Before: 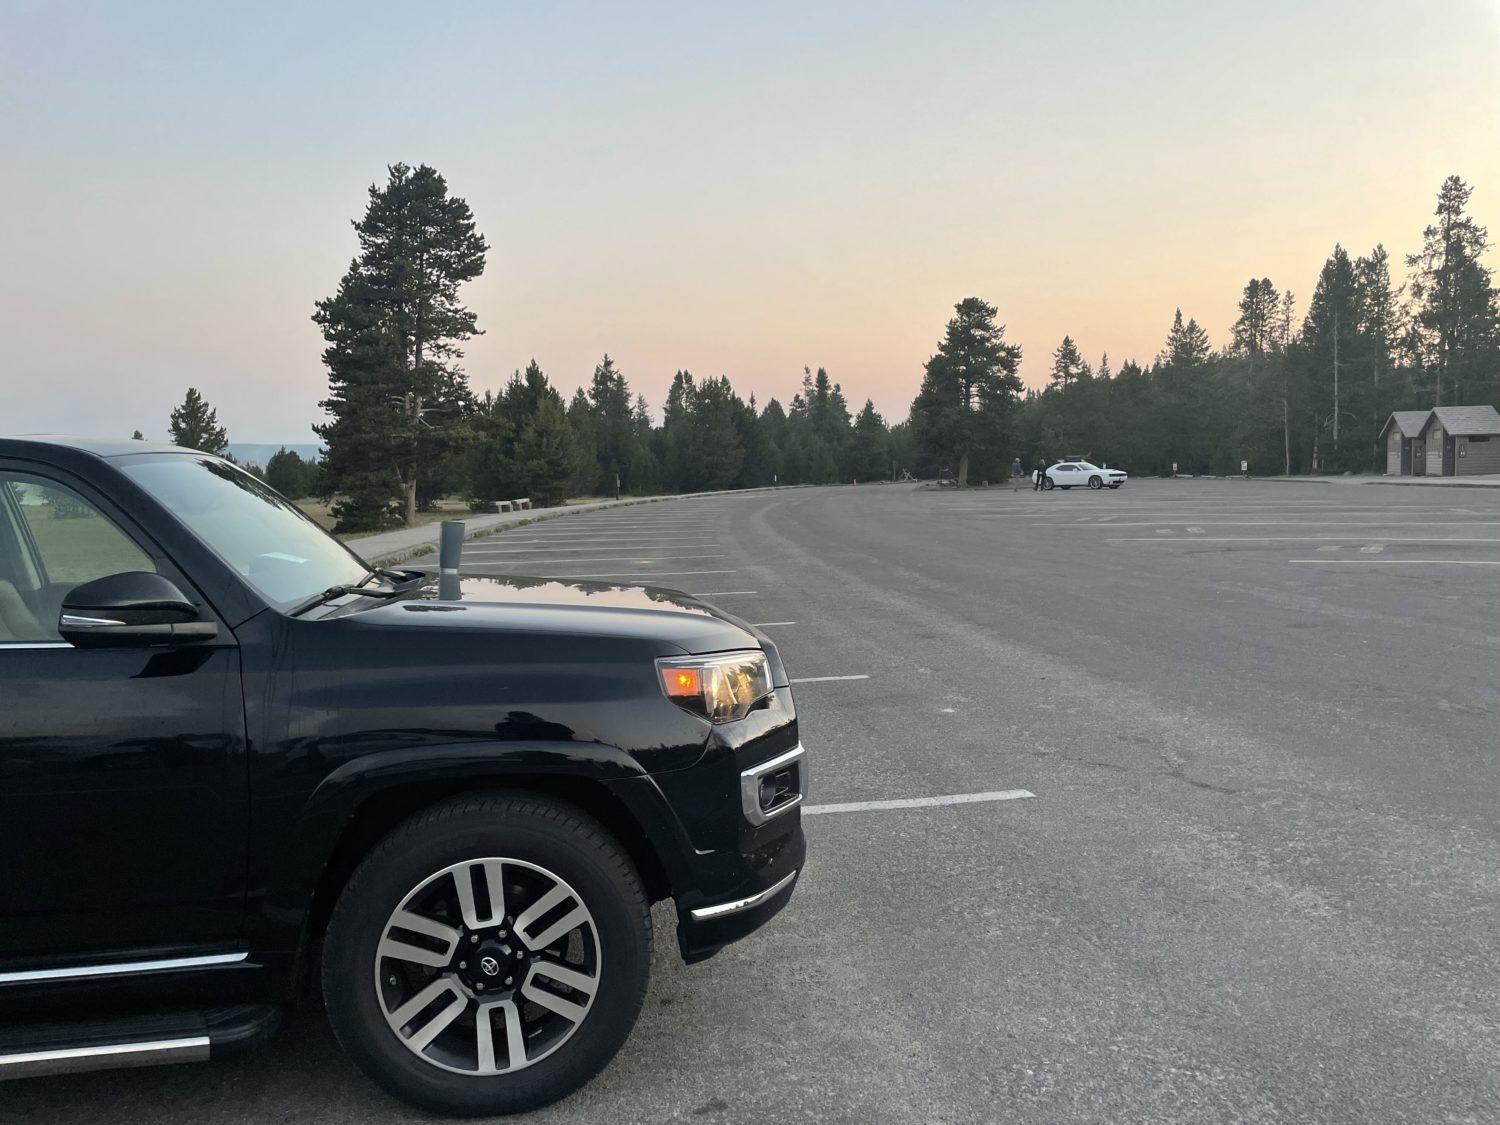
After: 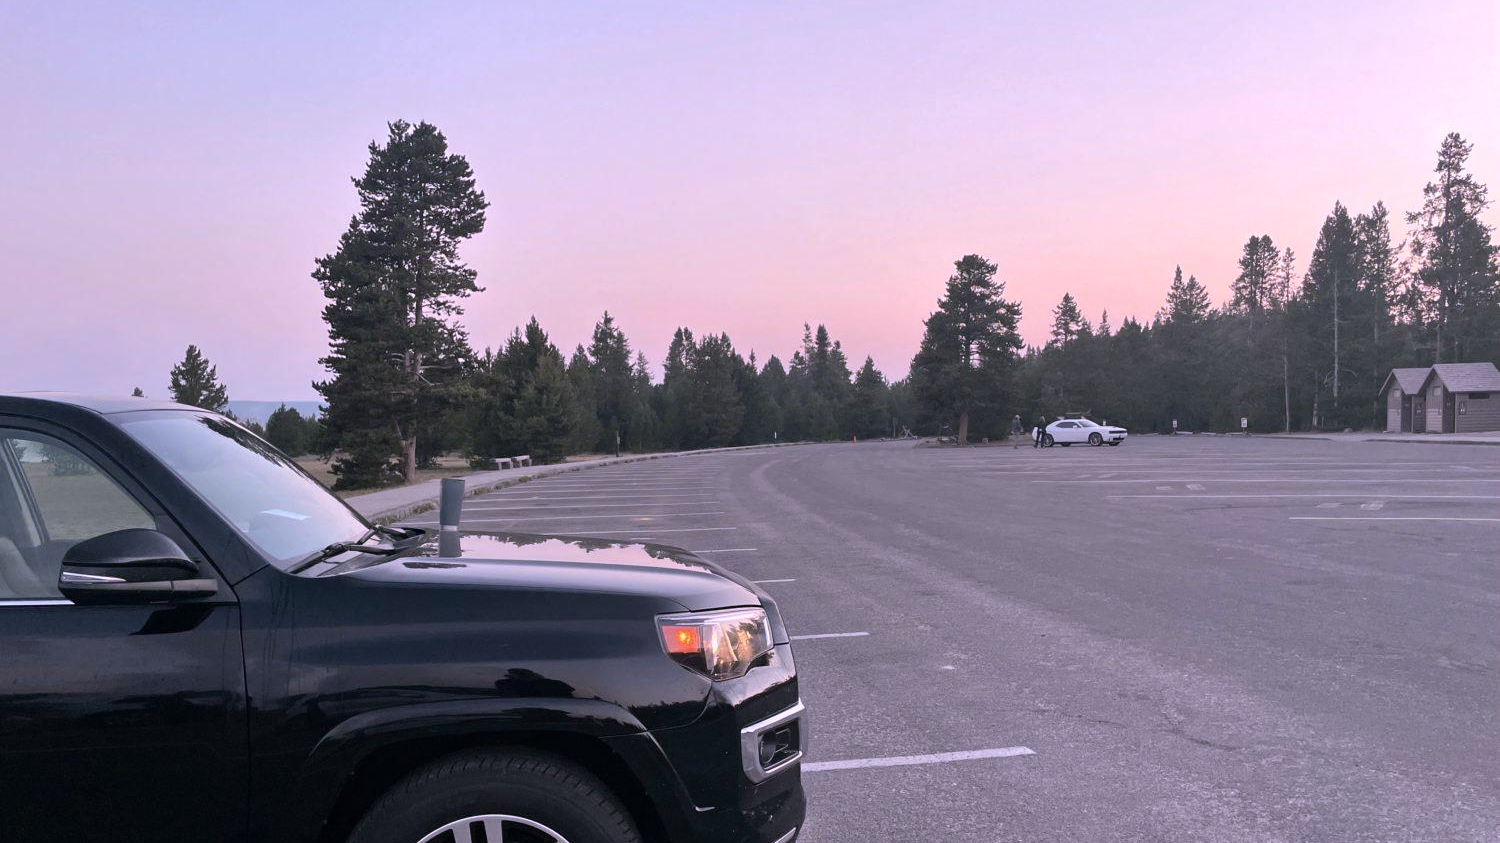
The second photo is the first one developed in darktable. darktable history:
color correction: highlights a* 15.46, highlights b* -20.56
crop: top 3.857%, bottom 21.132%
